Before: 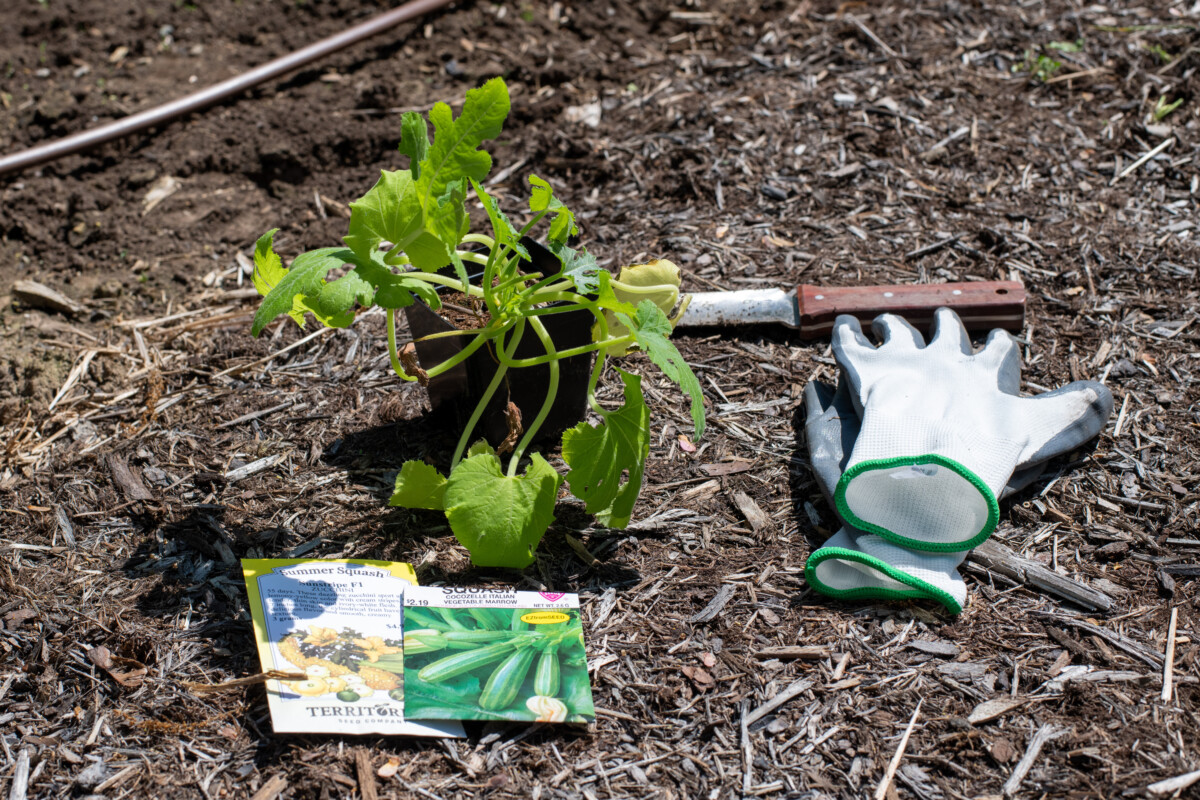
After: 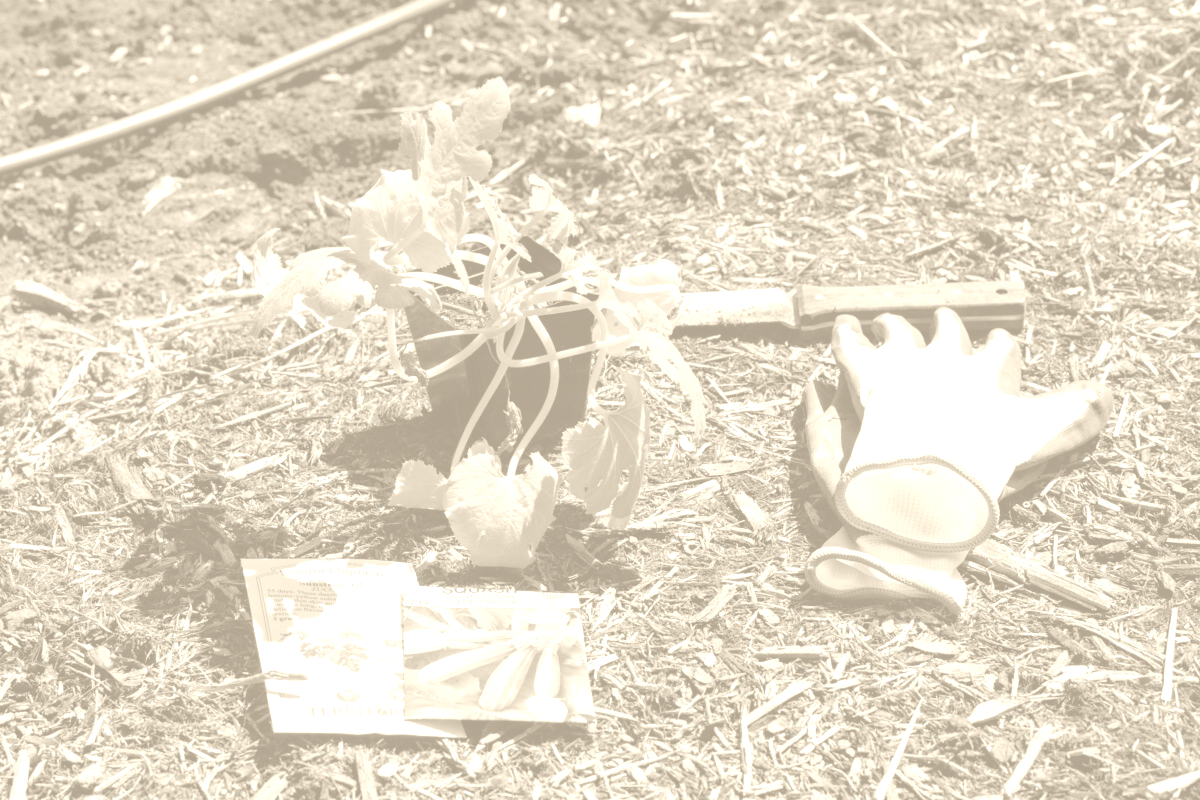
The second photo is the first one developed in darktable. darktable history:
colorize: hue 36°, saturation 71%, lightness 80.79%
color correction: highlights a* 10.32, highlights b* 14.66, shadows a* -9.59, shadows b* -15.02
